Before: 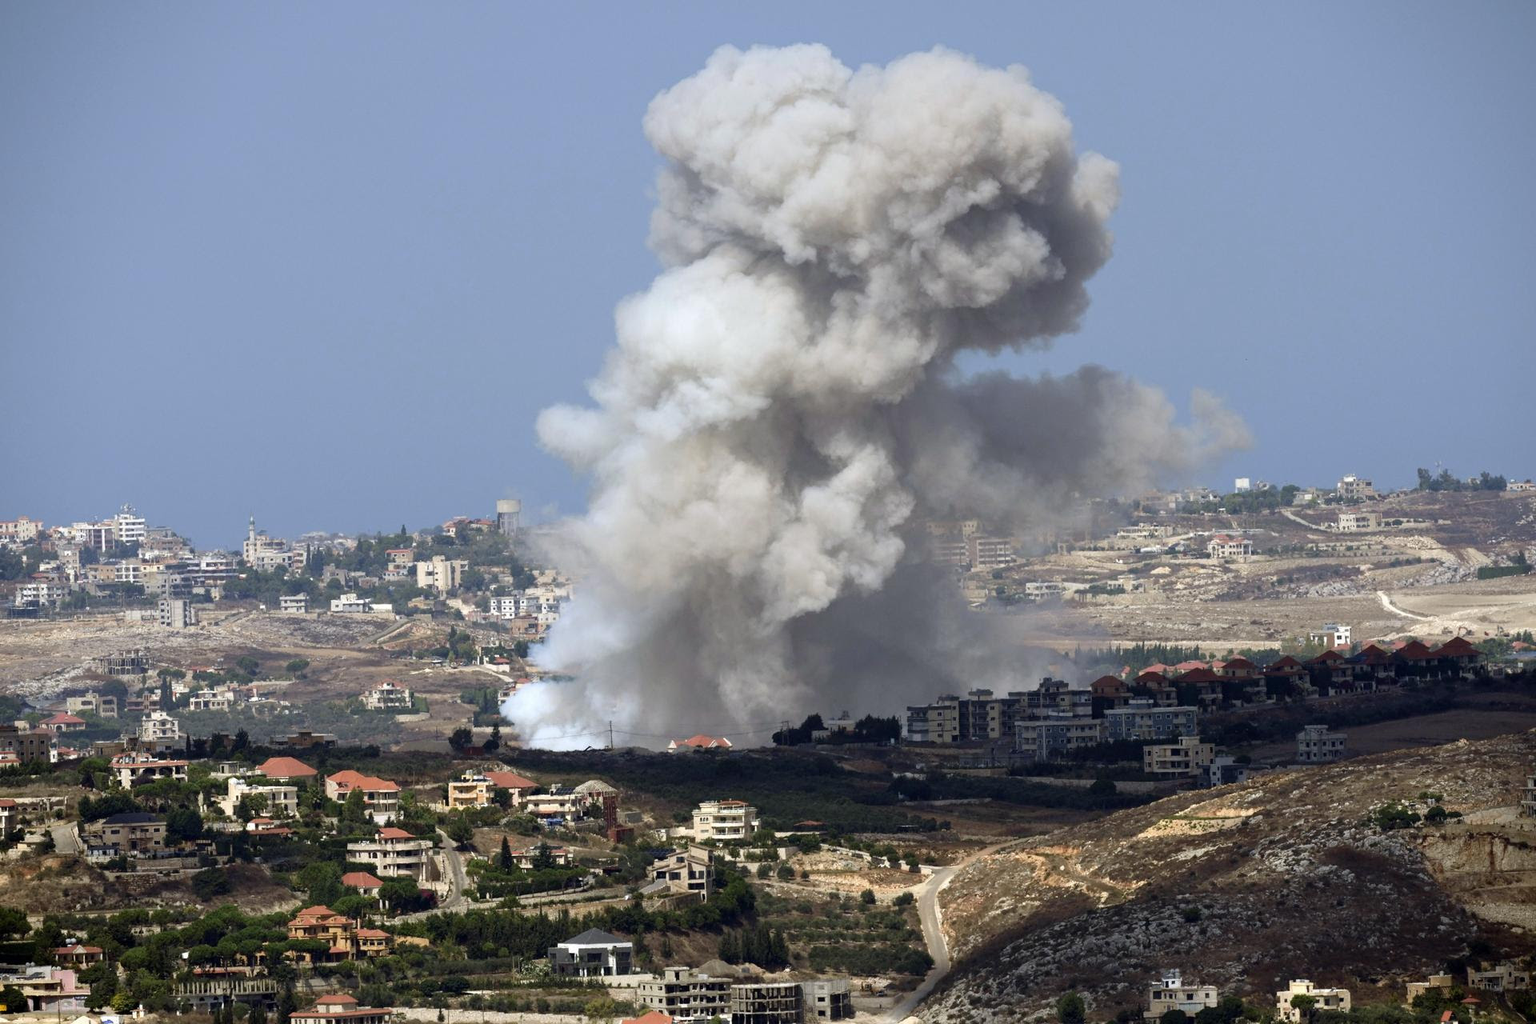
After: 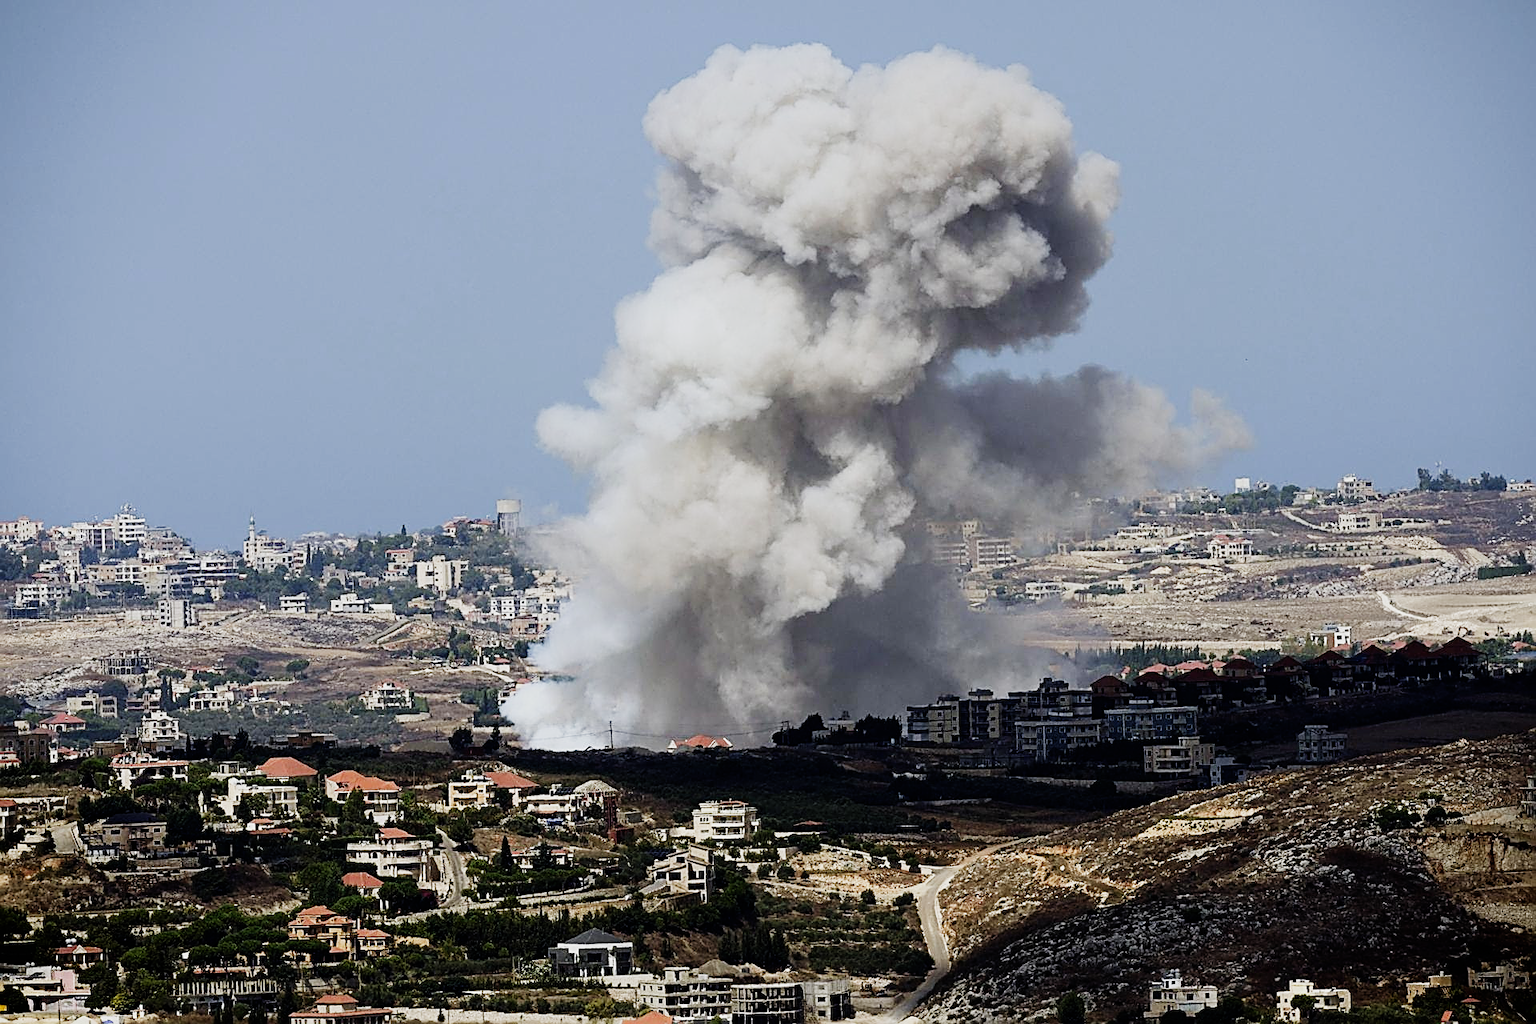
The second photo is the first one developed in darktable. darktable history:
sharpen: amount 1
sigmoid: contrast 1.8, skew -0.2, preserve hue 0%, red attenuation 0.1, red rotation 0.035, green attenuation 0.1, green rotation -0.017, blue attenuation 0.15, blue rotation -0.052, base primaries Rec2020
